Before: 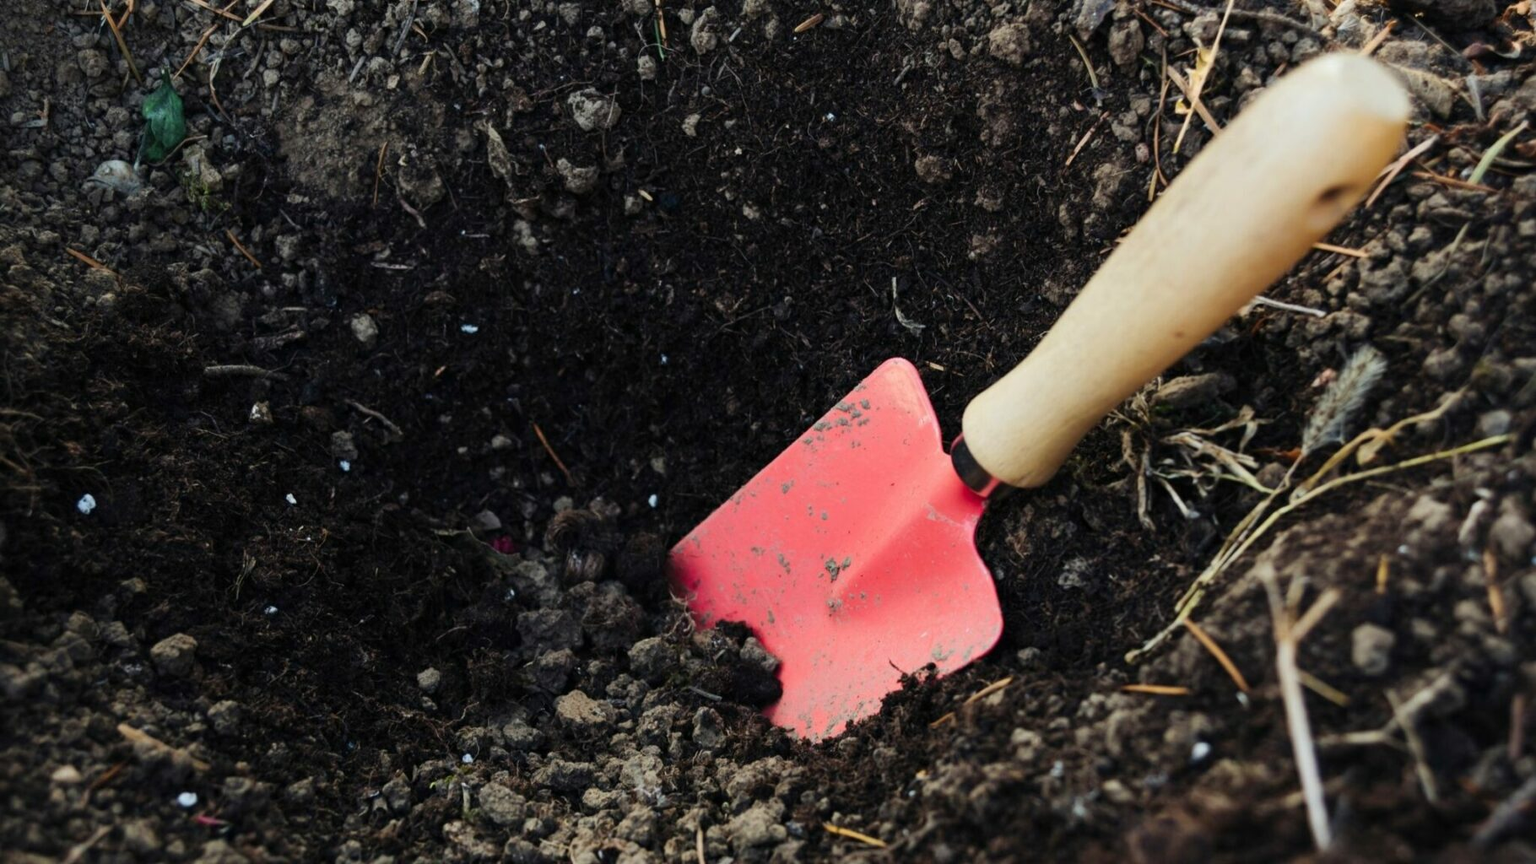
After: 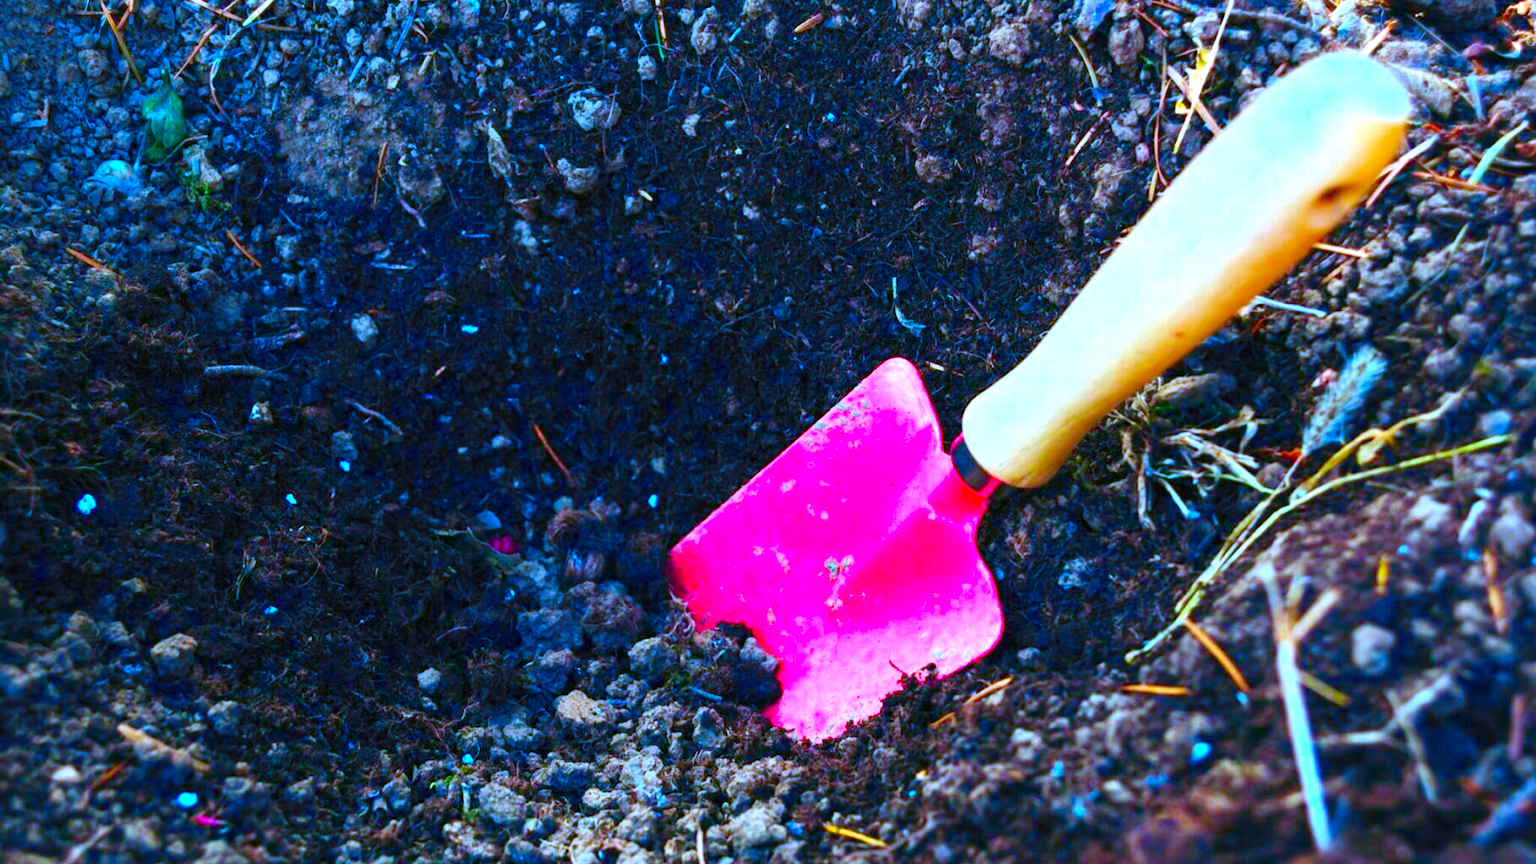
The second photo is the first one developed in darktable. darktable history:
white balance: red 0.871, blue 1.249
color balance rgb: perceptual saturation grading › global saturation 35%, perceptual saturation grading › highlights -30%, perceptual saturation grading › shadows 35%, perceptual brilliance grading › global brilliance 3%, perceptual brilliance grading › highlights -3%, perceptual brilliance grading › shadows 3%
color correction: highlights a* 1.59, highlights b* -1.7, saturation 2.48
exposure: black level correction 0, exposure 1.1 EV, compensate highlight preservation false
